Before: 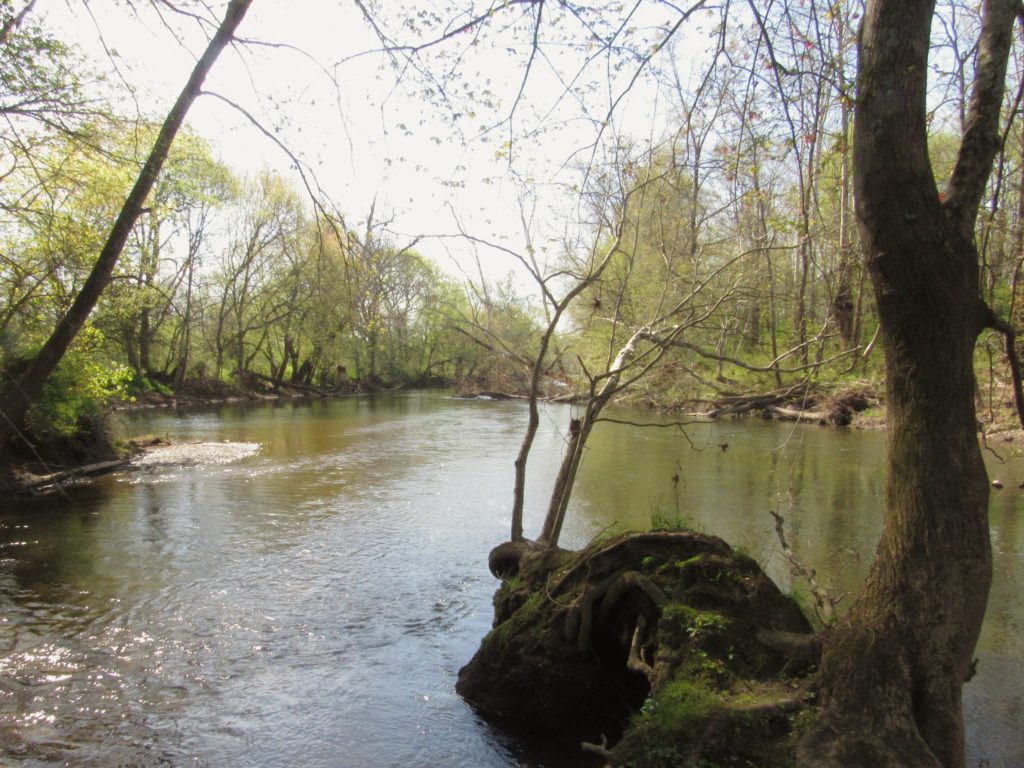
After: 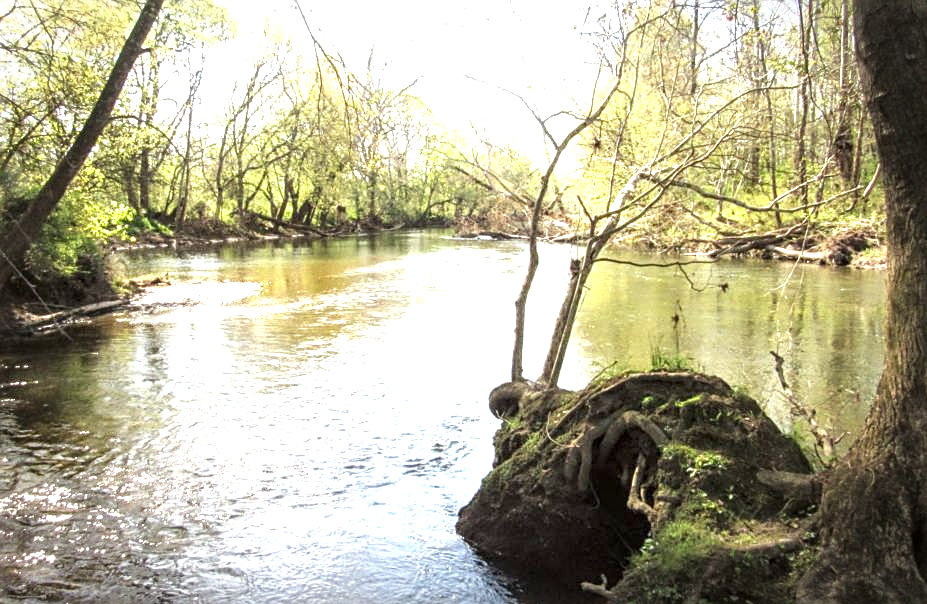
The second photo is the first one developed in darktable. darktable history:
vignetting: fall-off start 70.97%, brightness -0.584, saturation -0.118, width/height ratio 1.333
local contrast: detail 154%
exposure: black level correction 0.001, exposure 1.646 EV, compensate exposure bias true, compensate highlight preservation false
crop: top 20.916%, right 9.437%, bottom 0.316%
sharpen: on, module defaults
